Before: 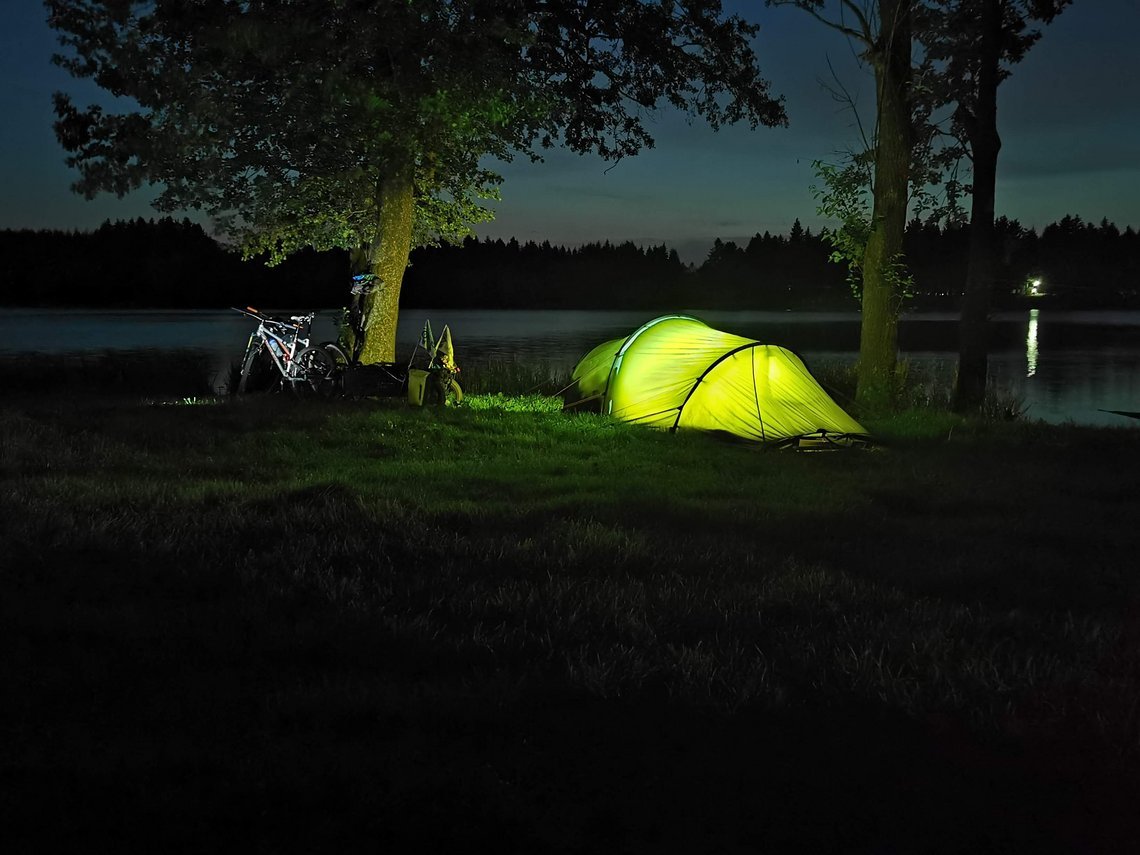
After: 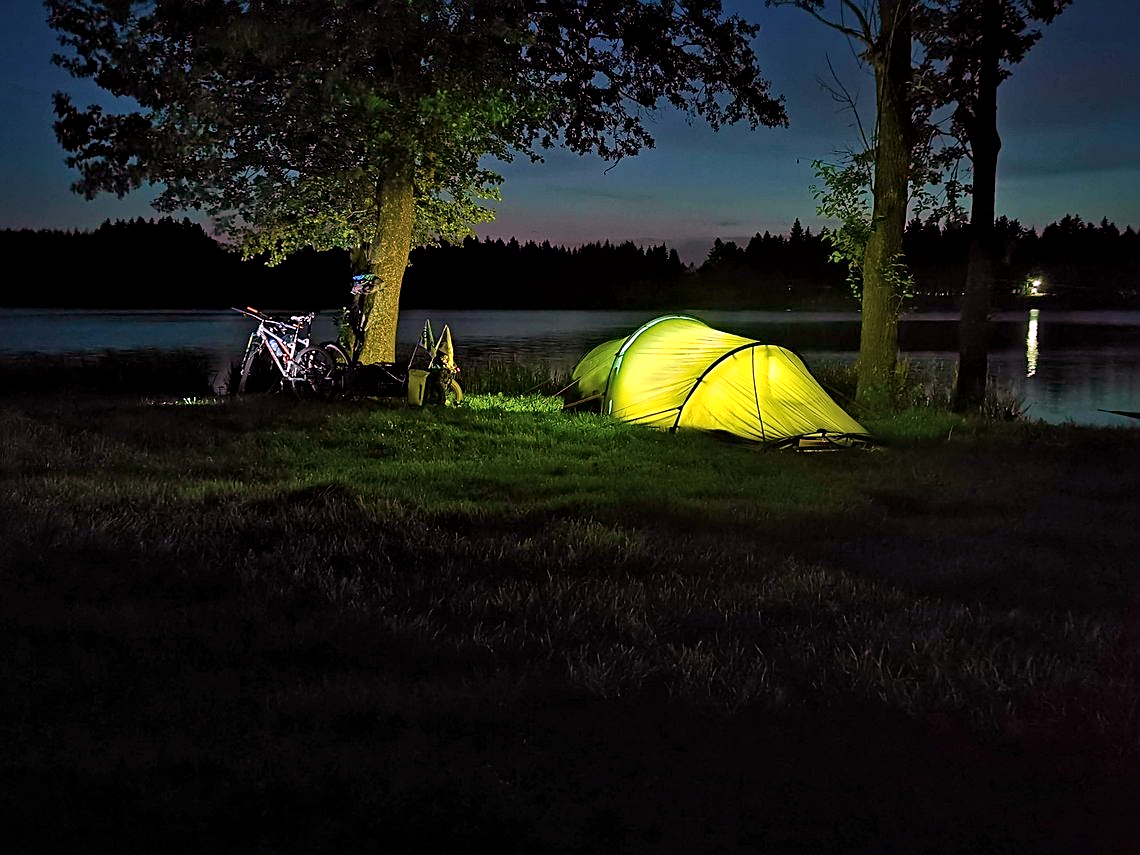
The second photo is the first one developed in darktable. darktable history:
local contrast: mode bilateral grid, contrast 25, coarseness 60, detail 151%, midtone range 0.2
white balance: red 1.188, blue 1.11
velvia: strength 56%
sharpen: on, module defaults
